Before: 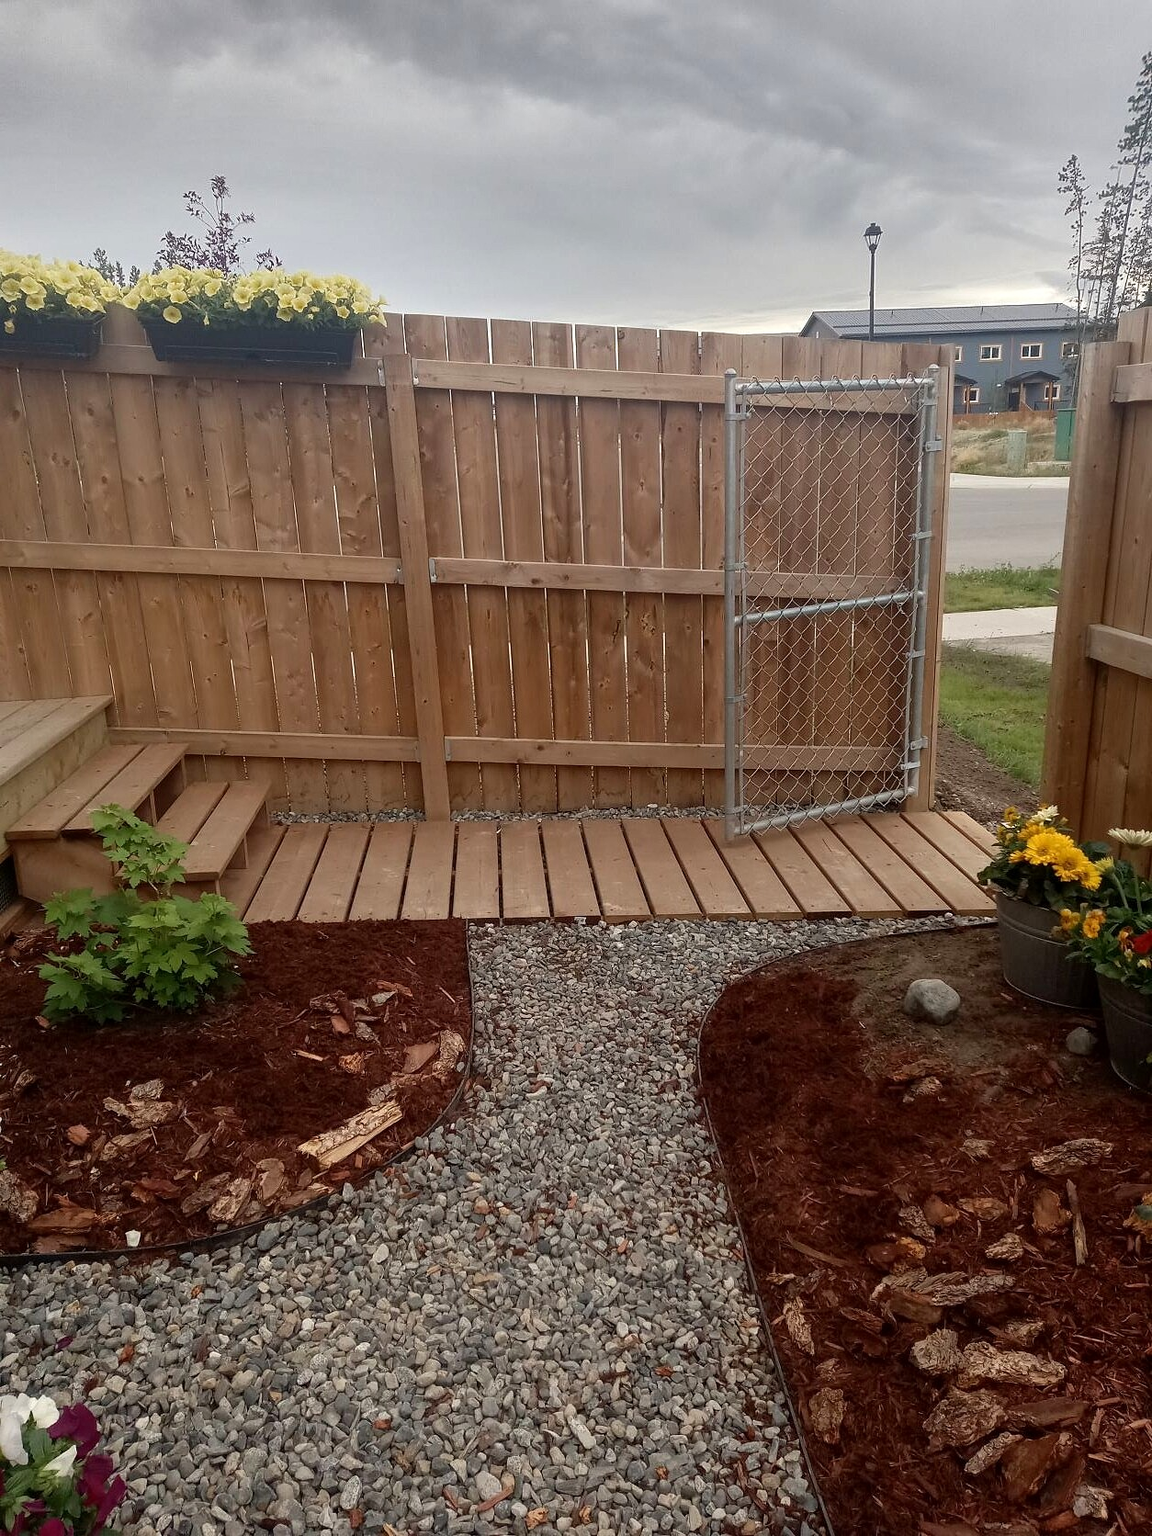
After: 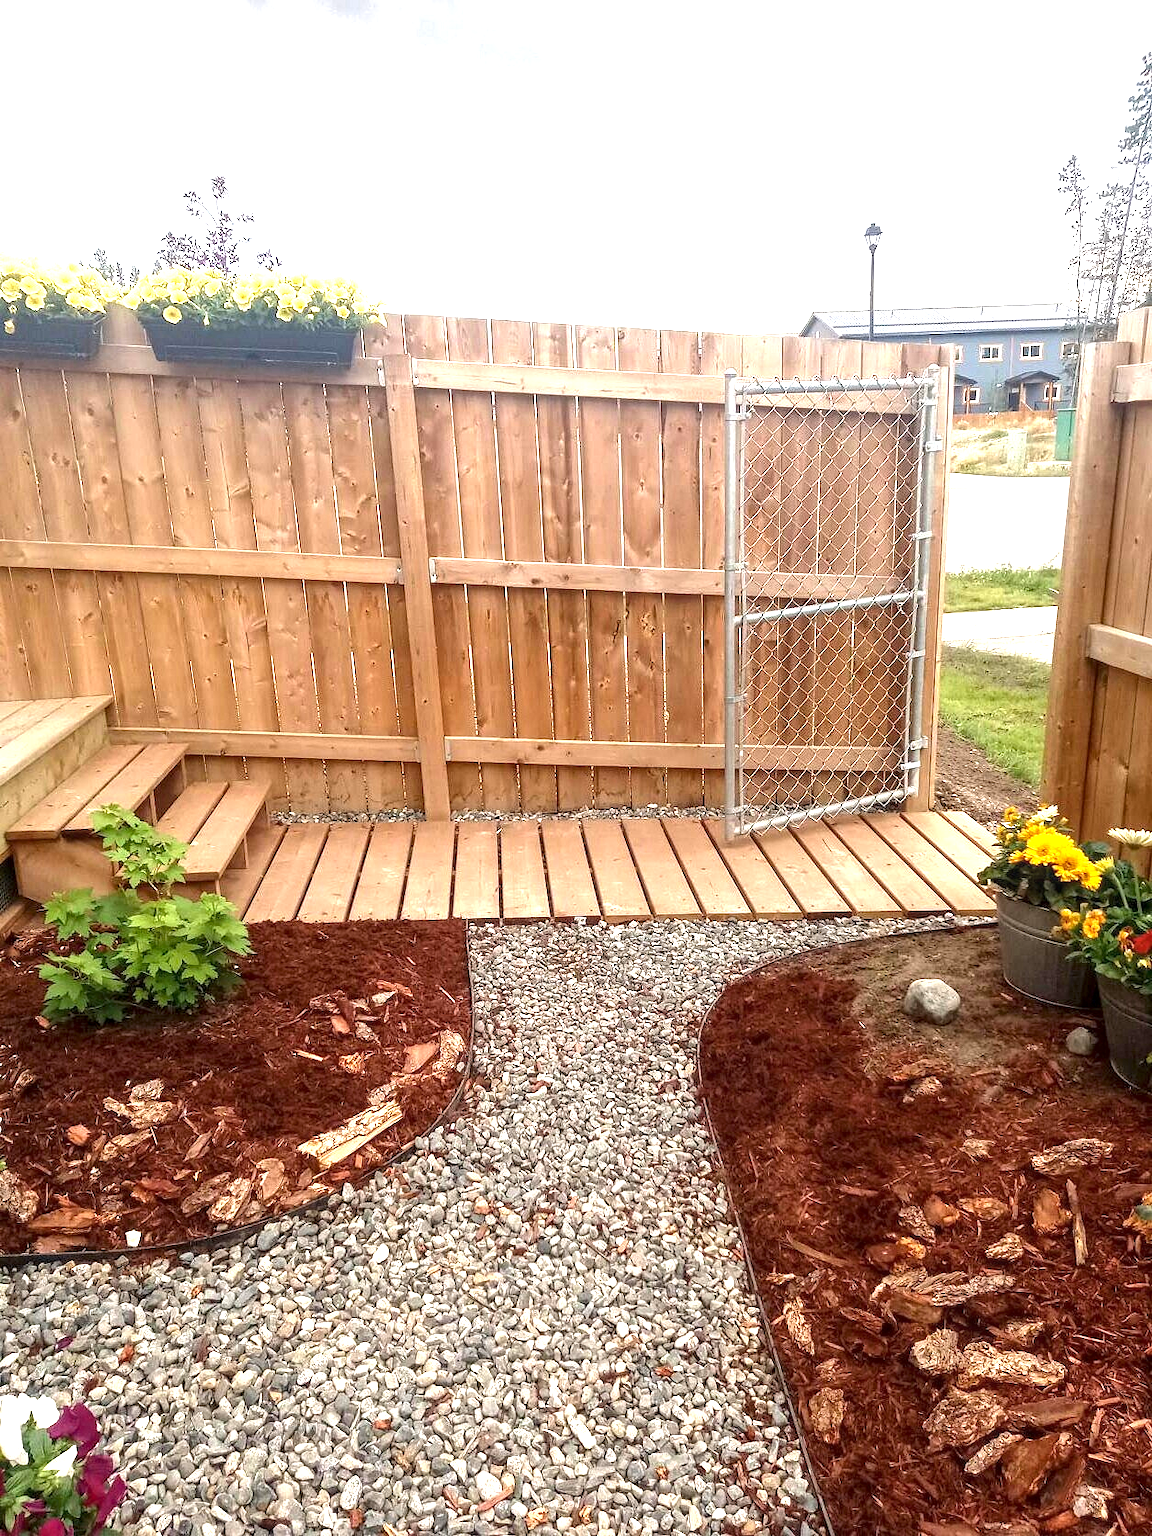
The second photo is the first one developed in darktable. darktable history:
exposure: black level correction 0, exposure 1.743 EV, compensate exposure bias true, compensate highlight preservation false
color balance rgb: perceptual saturation grading › global saturation 0.889%, global vibrance 20%
local contrast: on, module defaults
